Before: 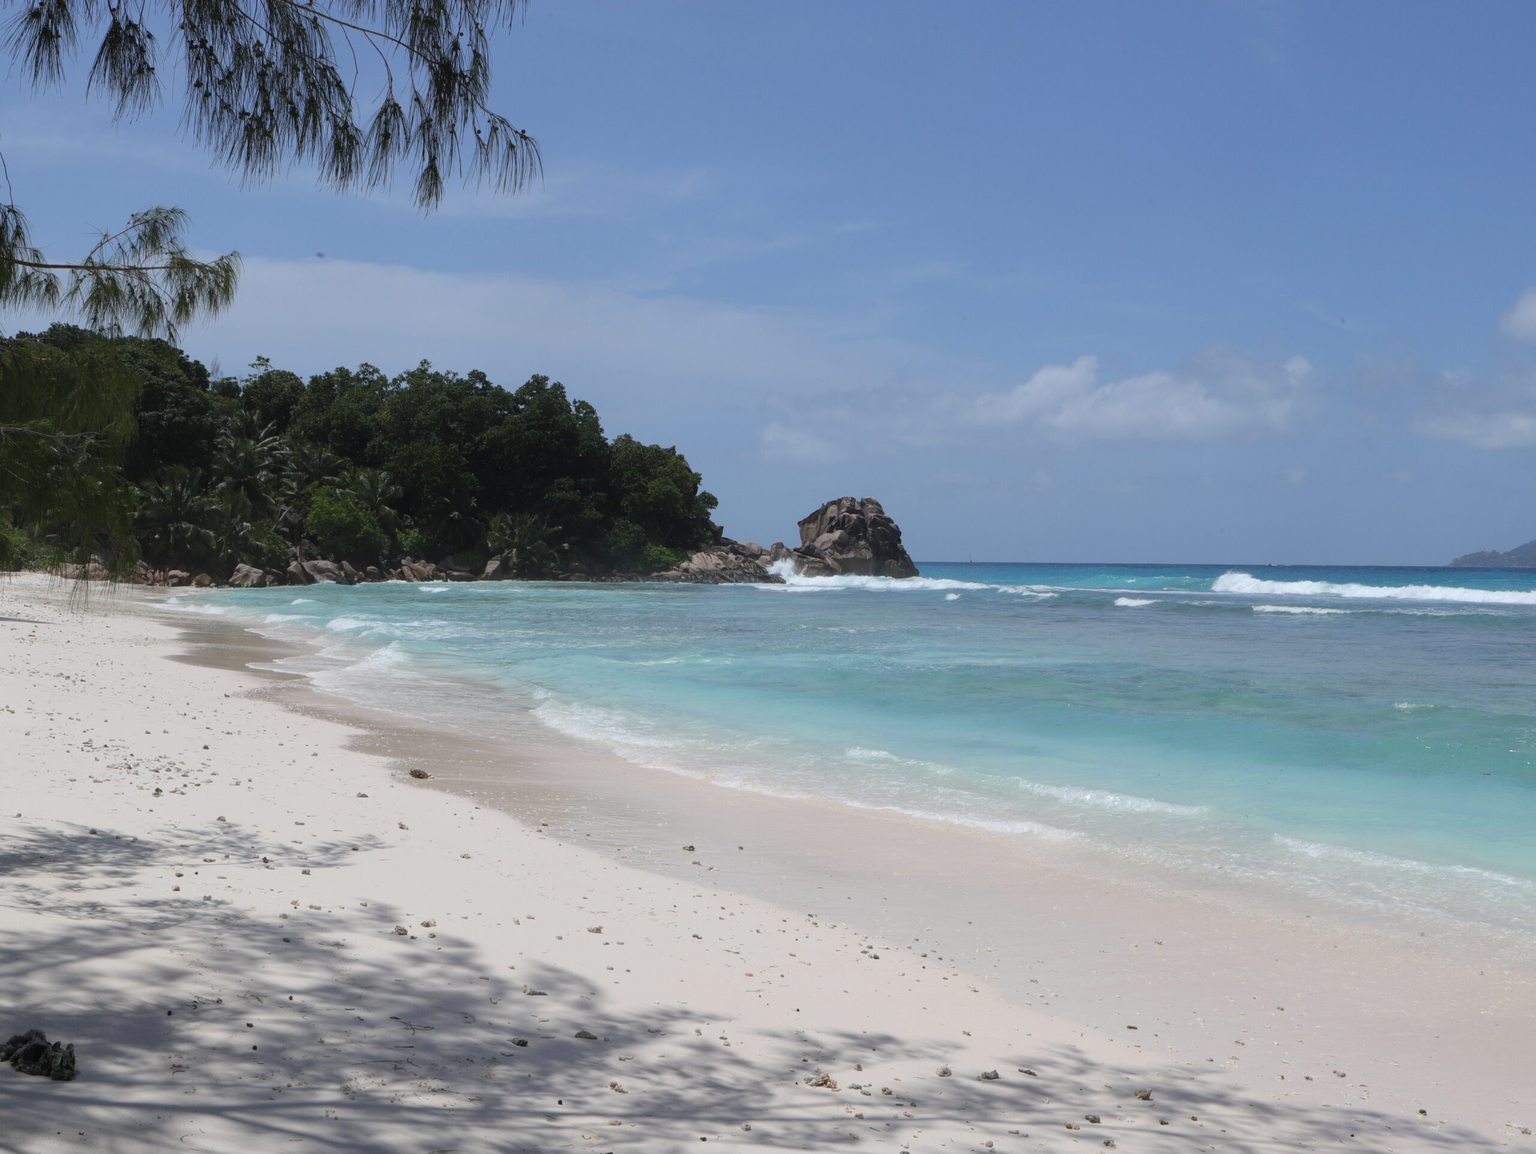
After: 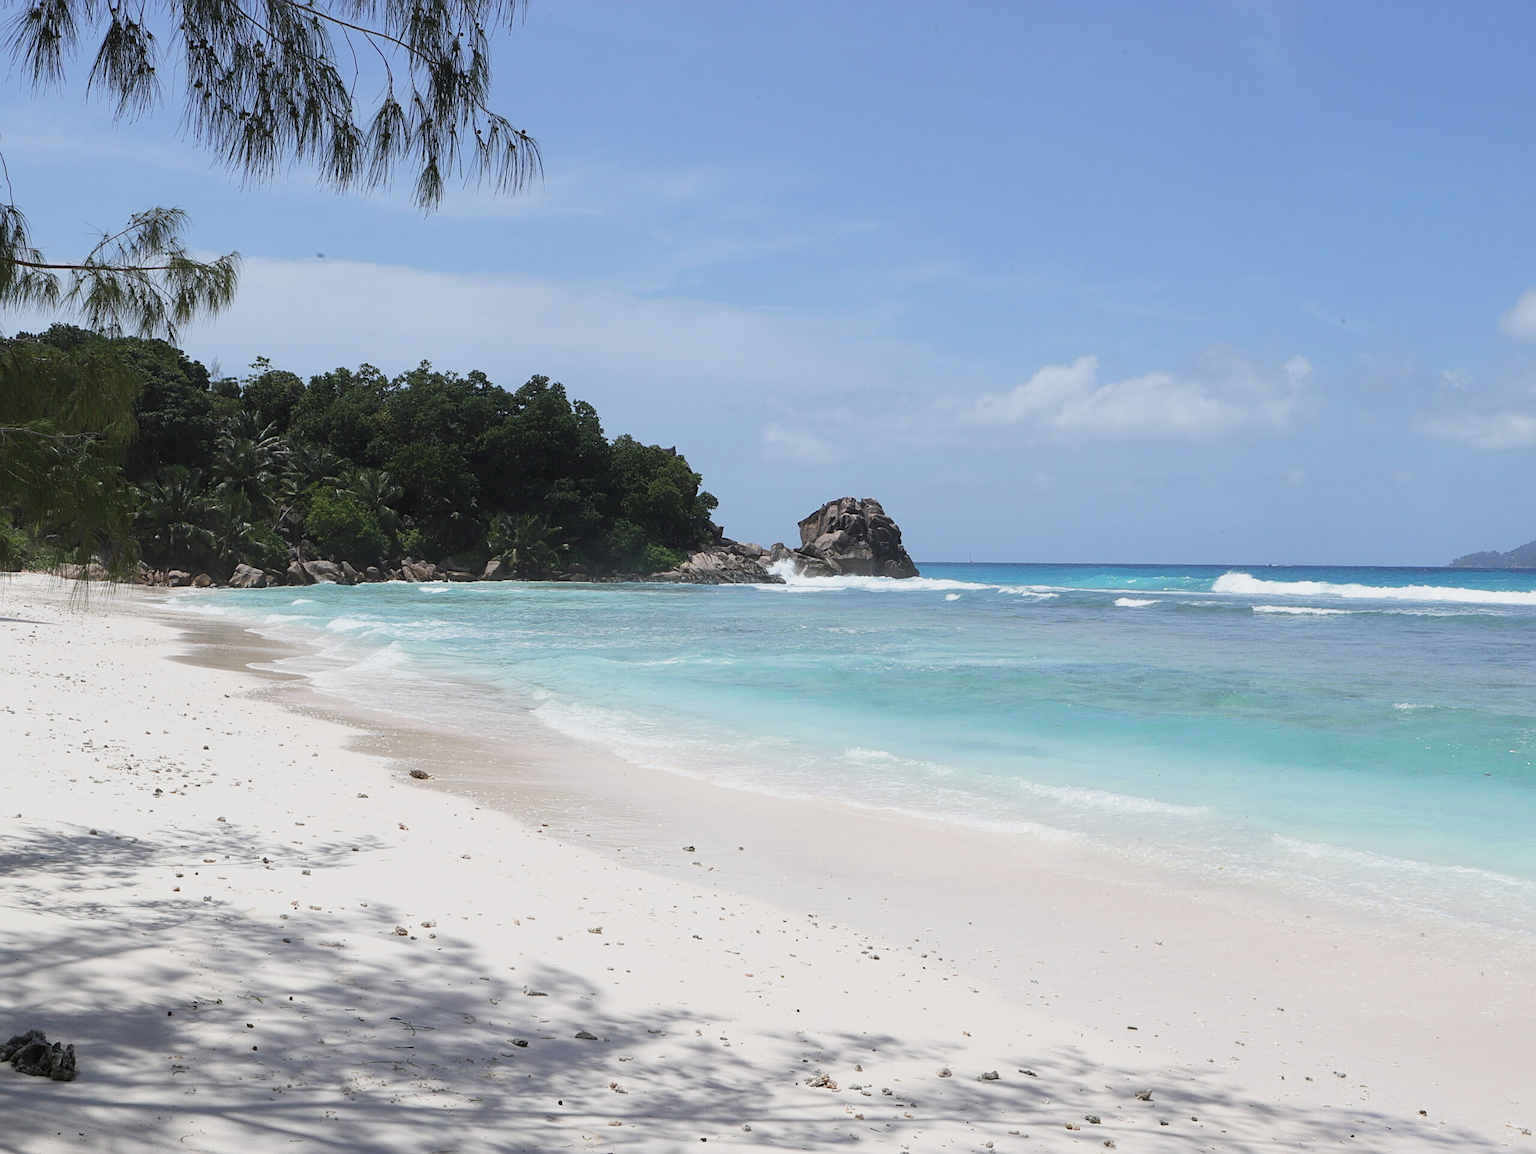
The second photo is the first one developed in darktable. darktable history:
sharpen: on, module defaults
base curve: curves: ch0 [(0, 0) (0.088, 0.125) (0.176, 0.251) (0.354, 0.501) (0.613, 0.749) (1, 0.877)], preserve colors none
color balance: output saturation 98.5%
